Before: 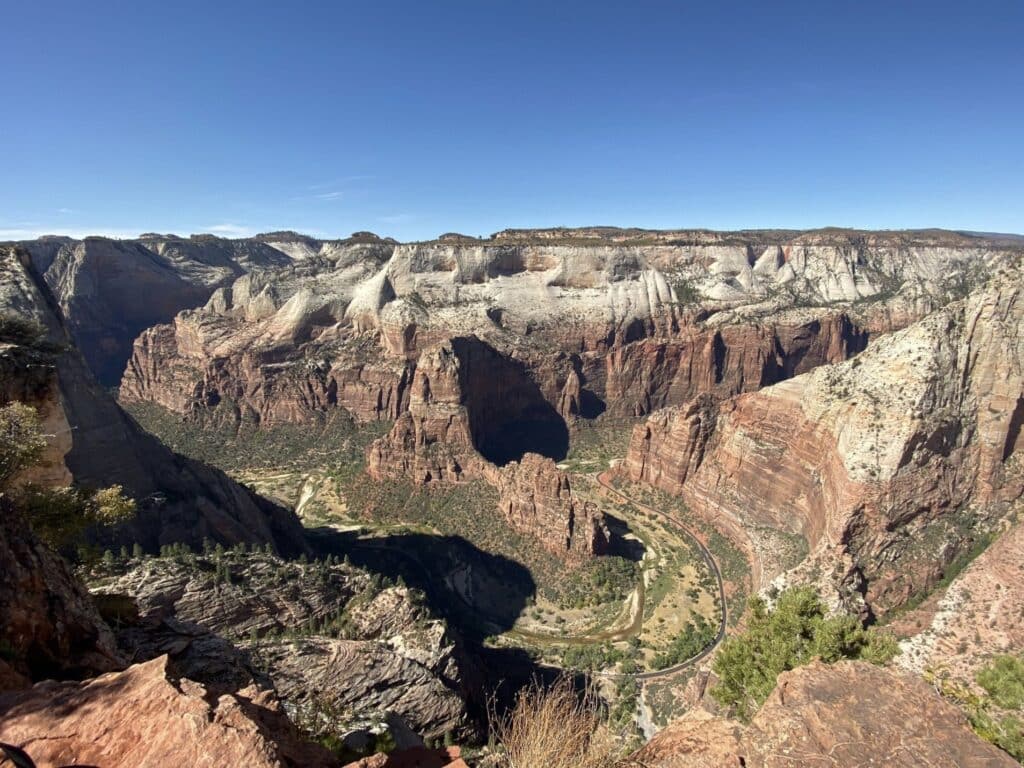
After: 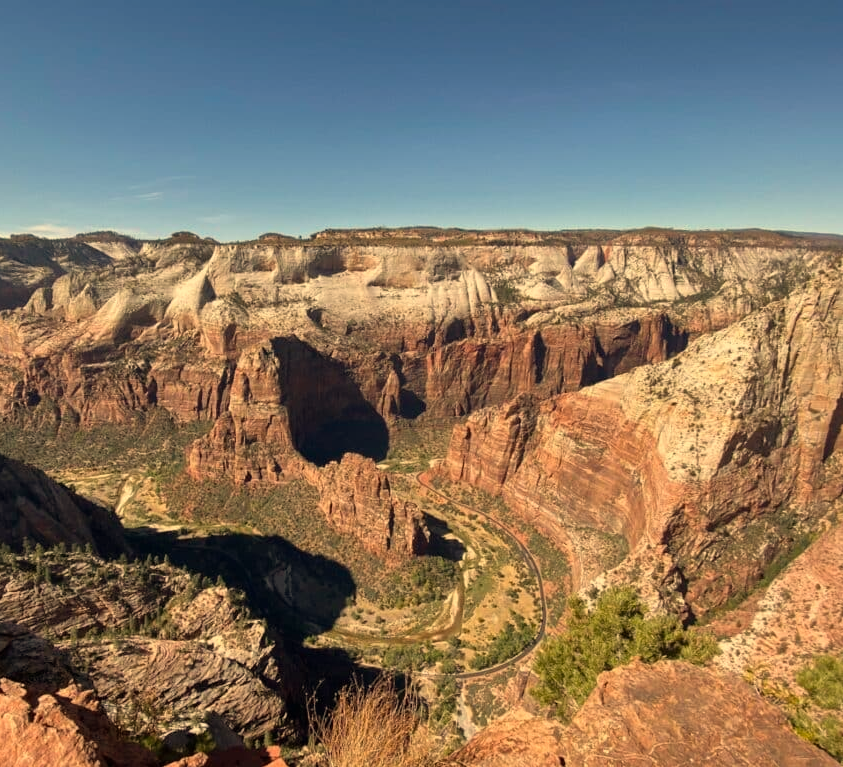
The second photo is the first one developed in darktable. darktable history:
exposure: exposure -0.21 EV, compensate highlight preservation false
crop: left 17.582%, bottom 0.031%
shadows and highlights: soften with gaussian
white balance: red 1.123, blue 0.83
